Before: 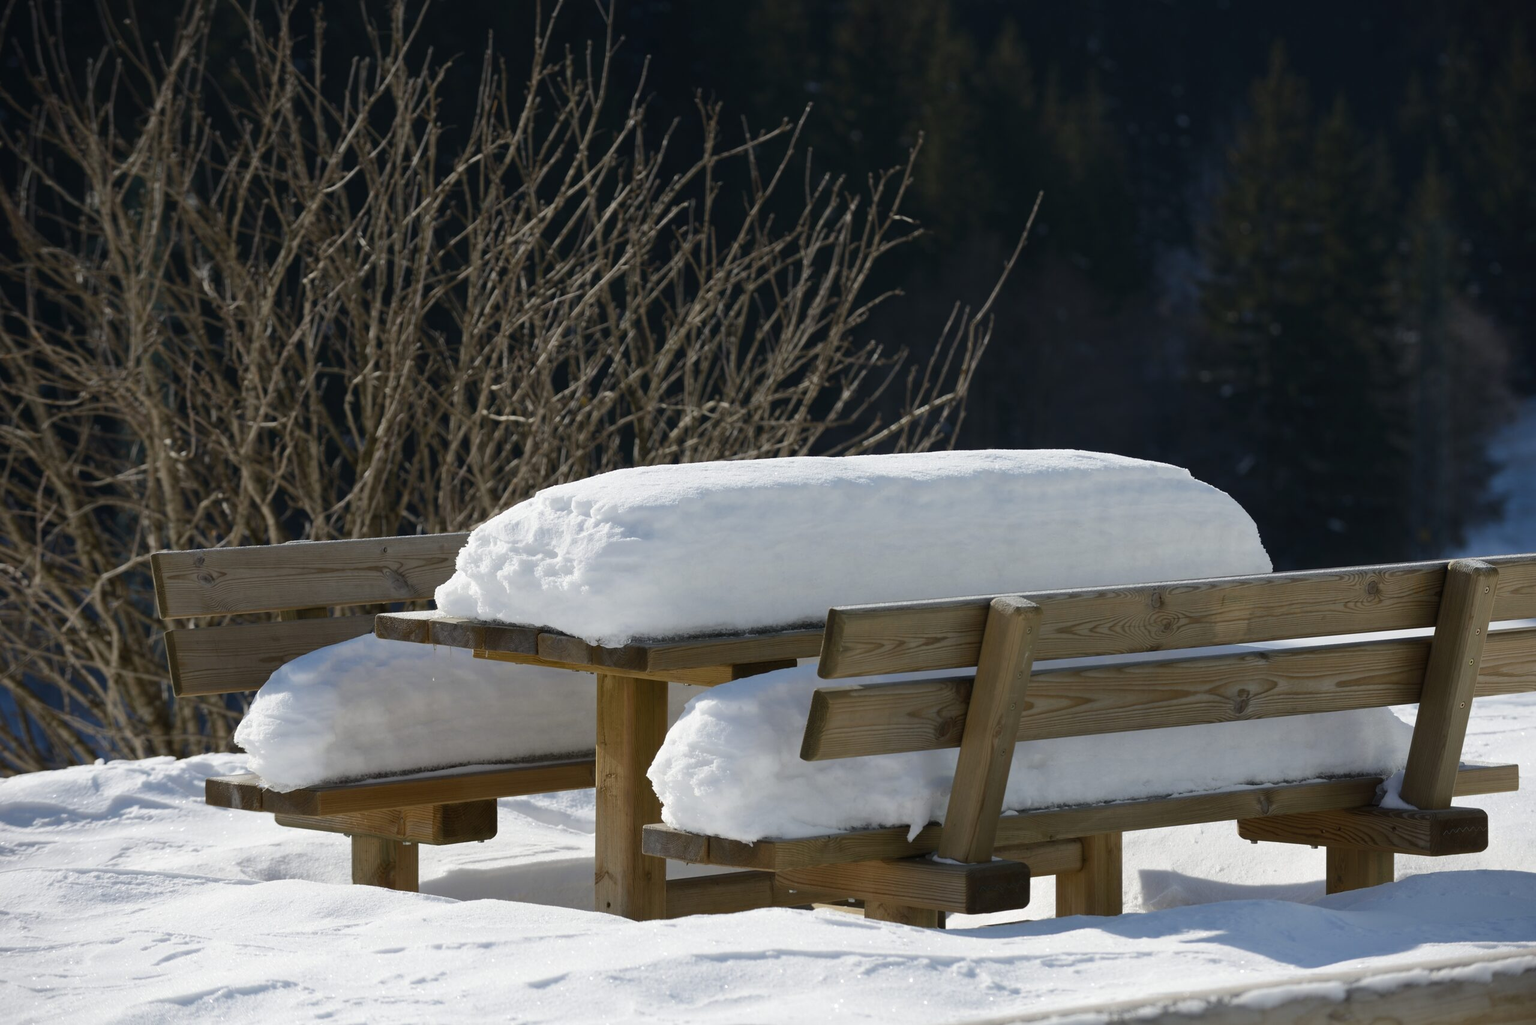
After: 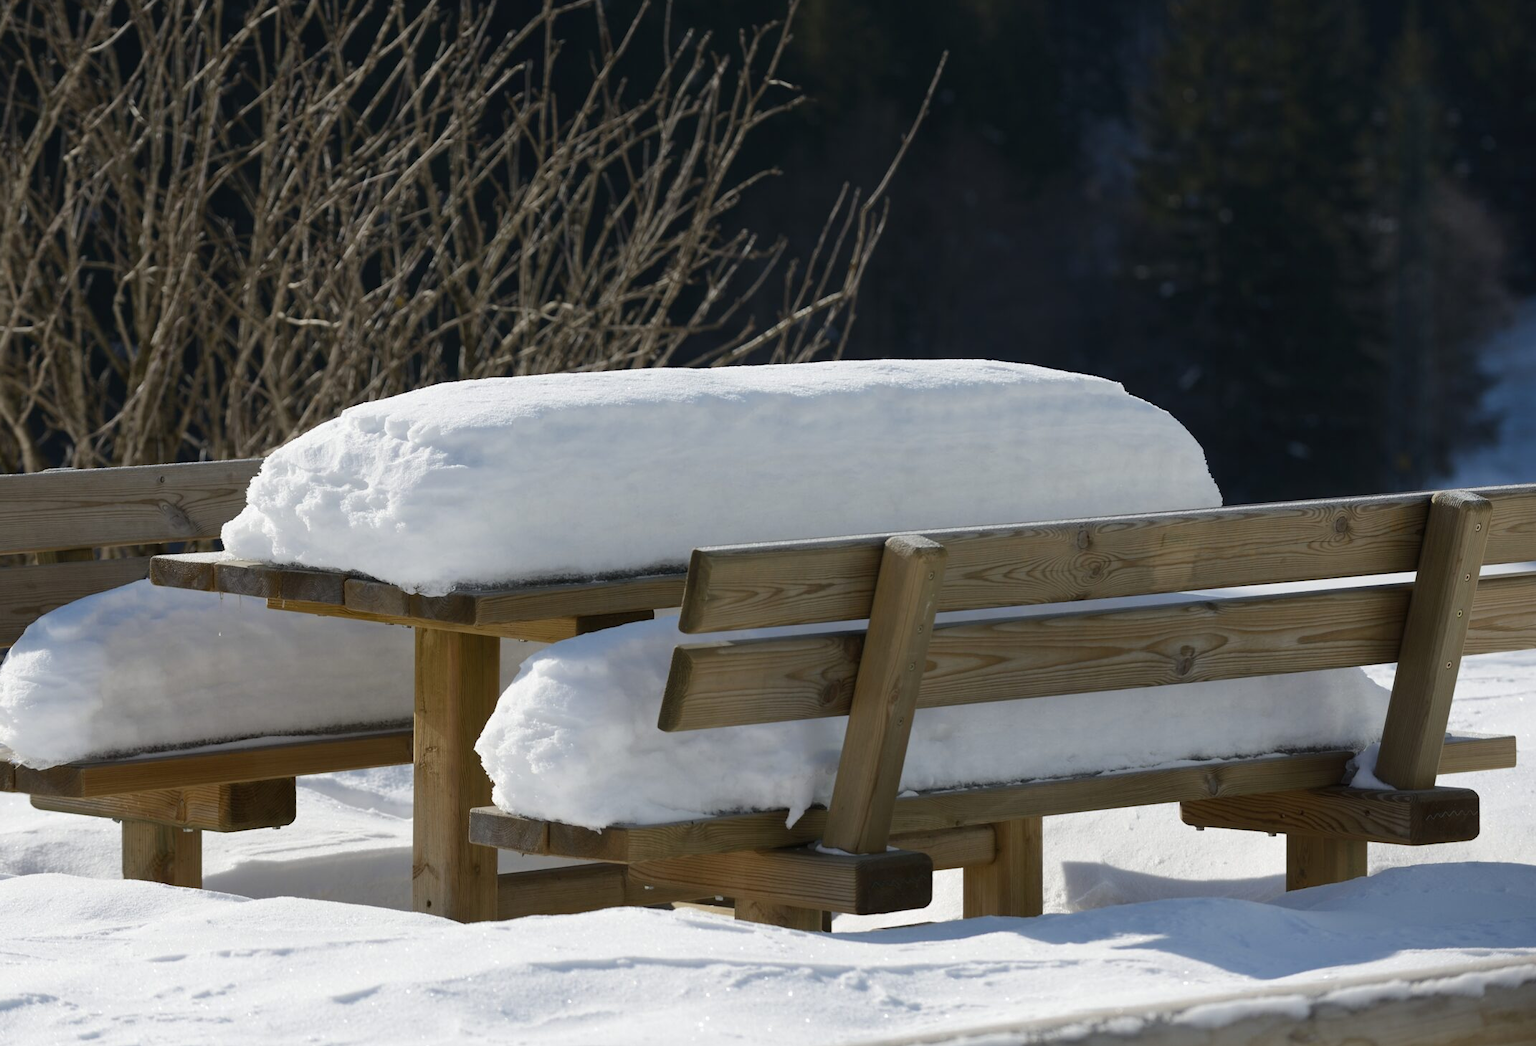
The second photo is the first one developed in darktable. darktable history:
crop: left 16.288%, top 14.547%
